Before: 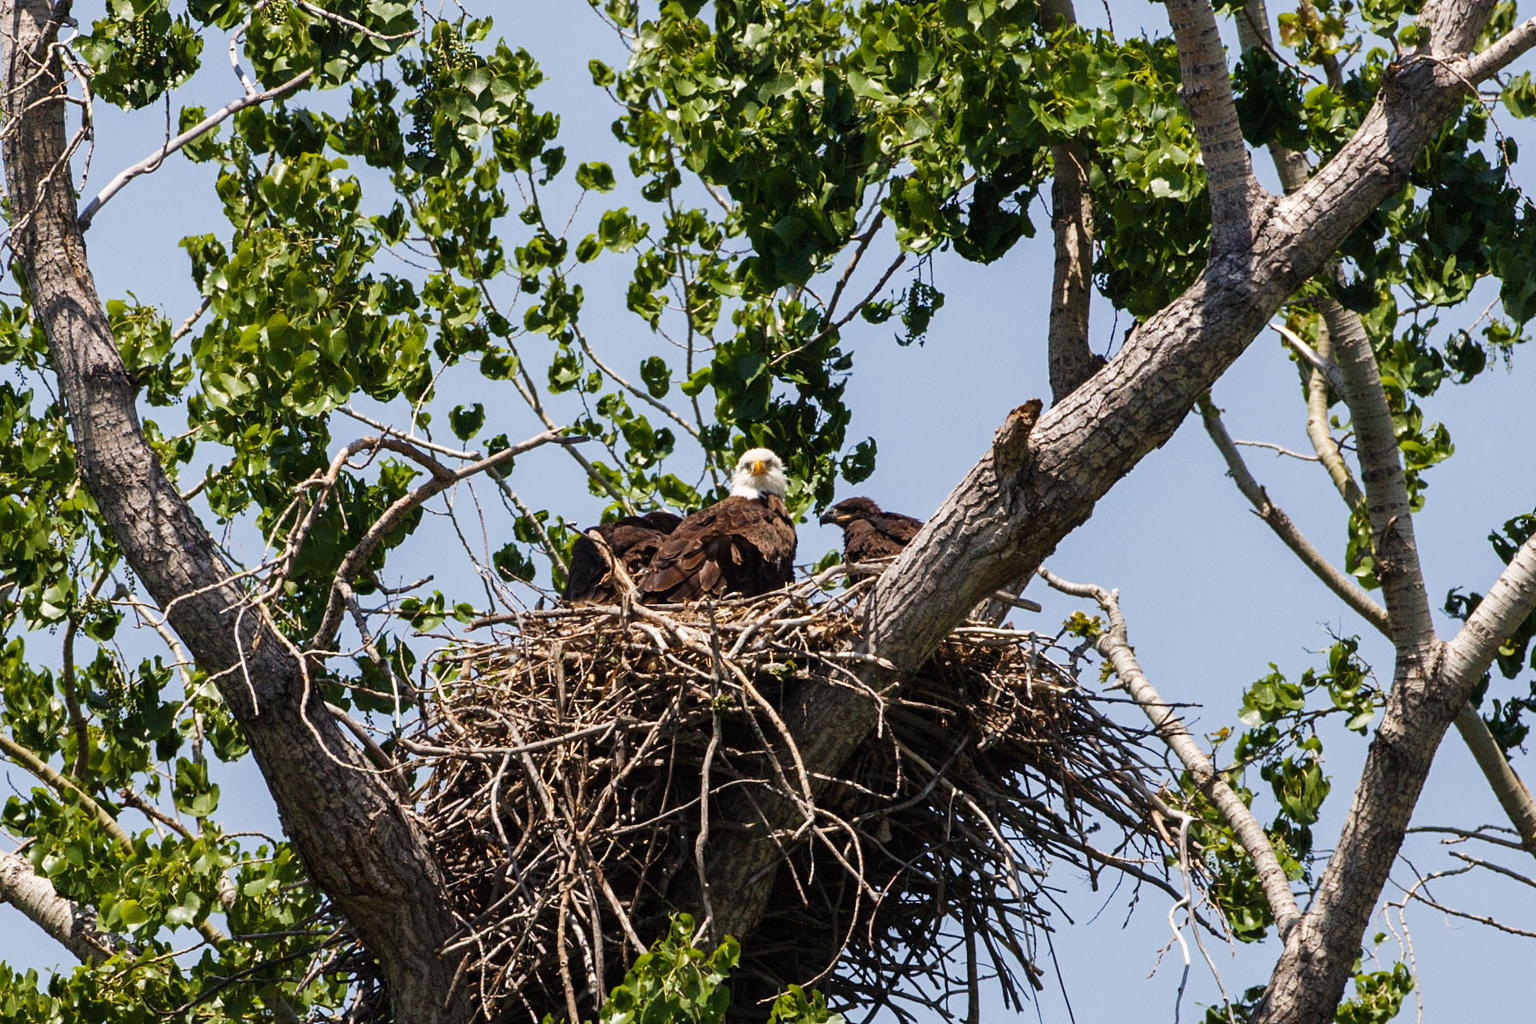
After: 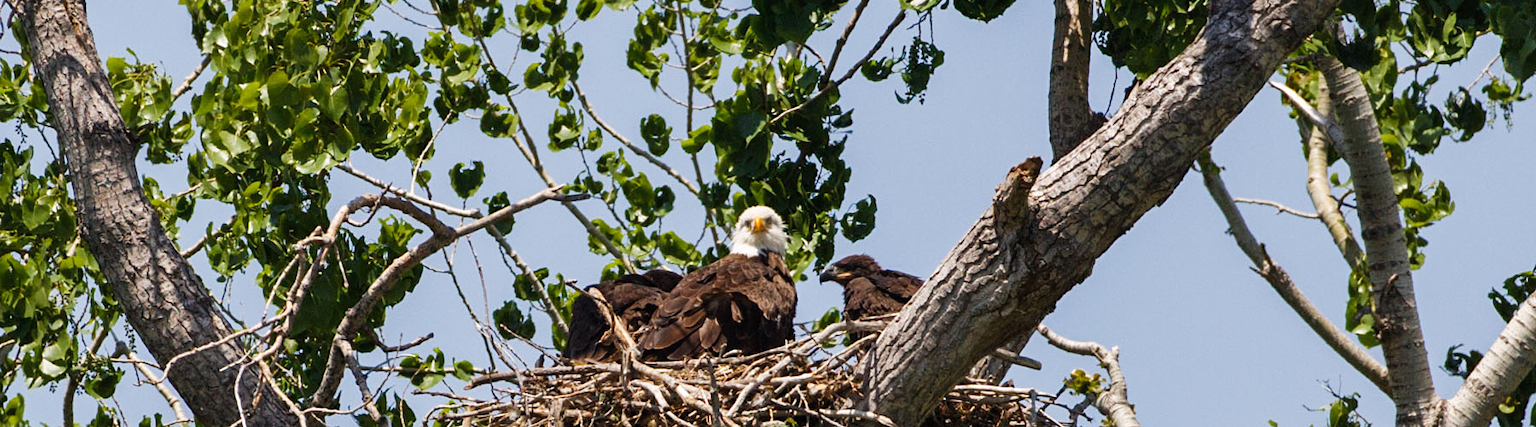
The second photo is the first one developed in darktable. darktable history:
crop and rotate: top 23.669%, bottom 34.531%
